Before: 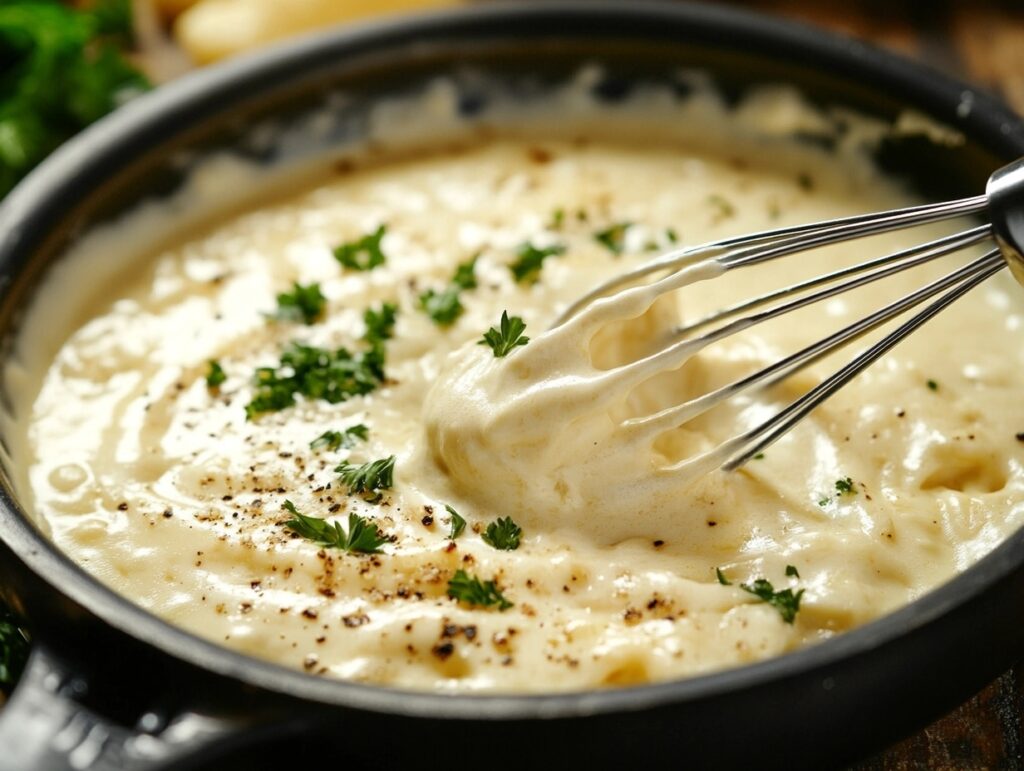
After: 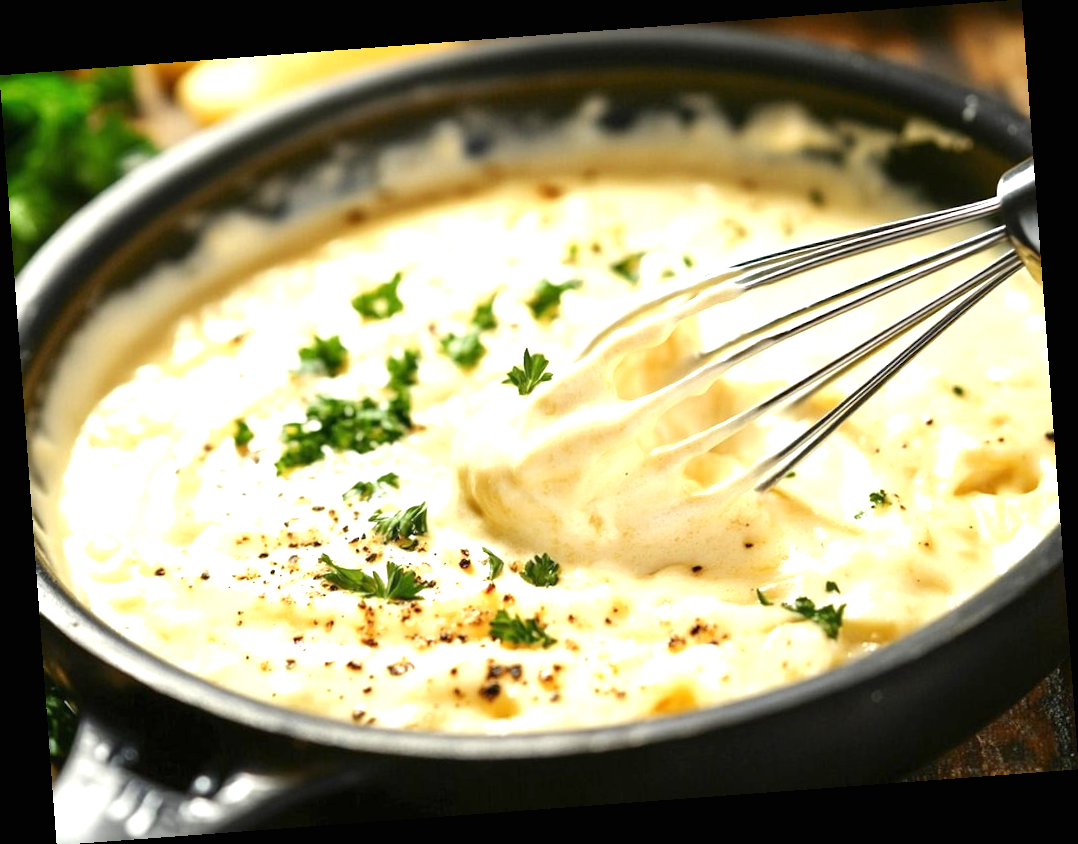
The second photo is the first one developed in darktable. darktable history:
tone equalizer: on, module defaults
exposure: black level correction 0, exposure 1.1 EV, compensate exposure bias true, compensate highlight preservation false
rotate and perspective: rotation -4.25°, automatic cropping off
